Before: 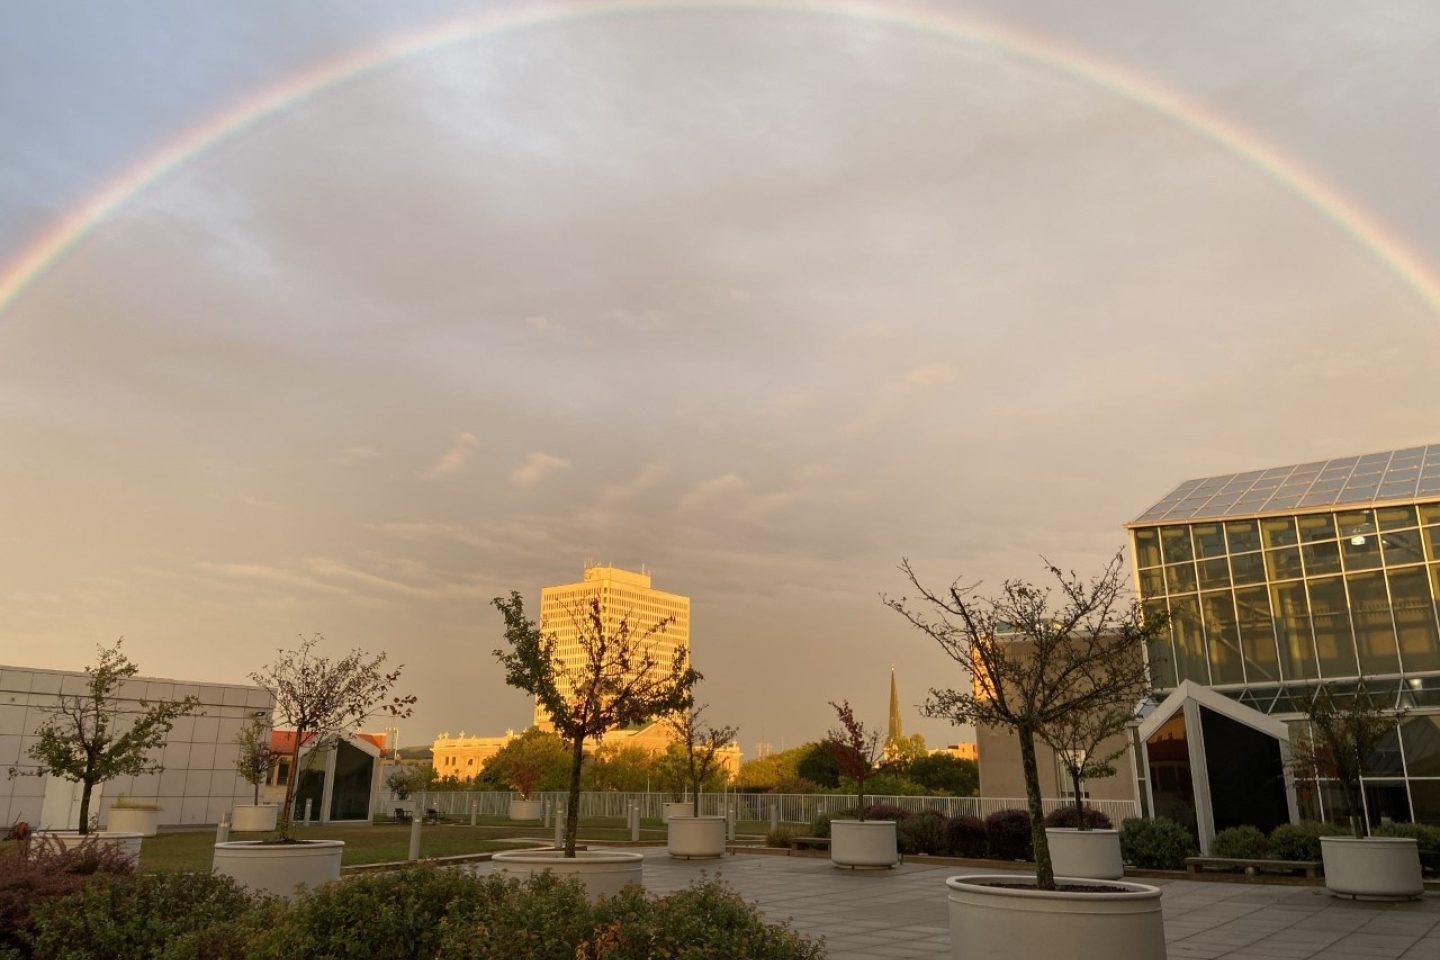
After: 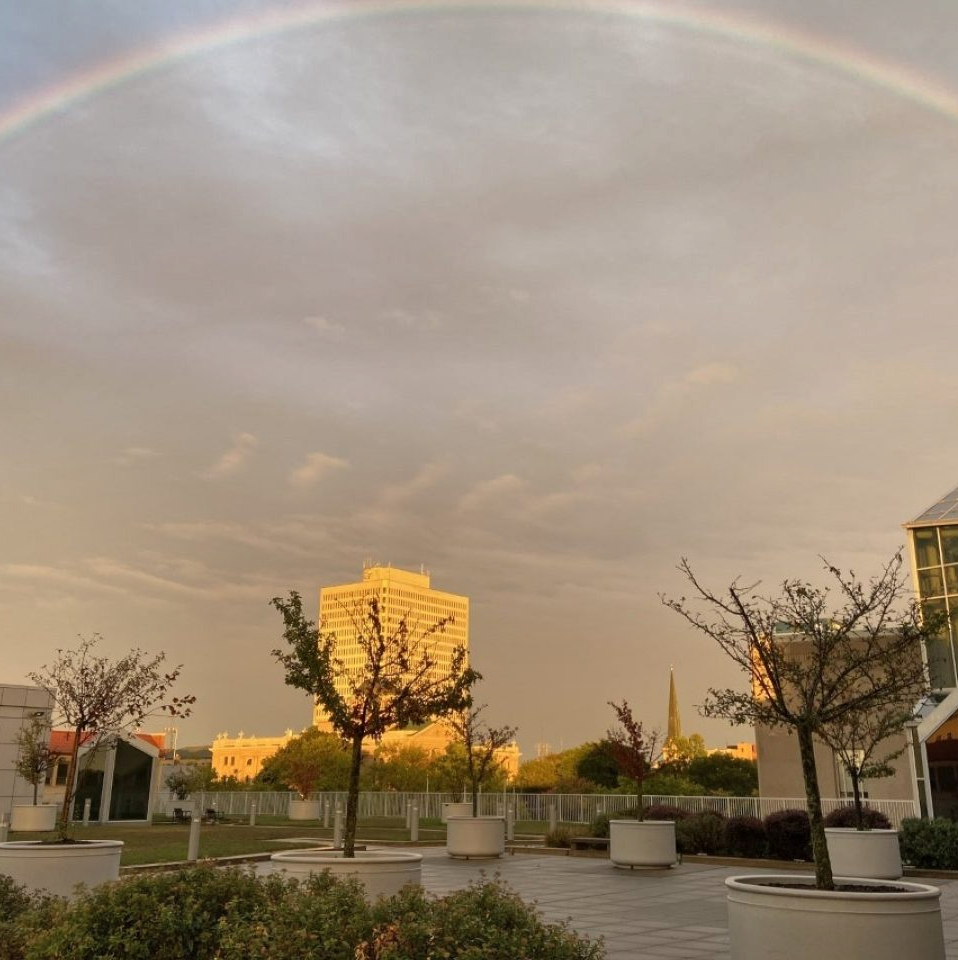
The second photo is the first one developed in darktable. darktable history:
shadows and highlights: low approximation 0.01, soften with gaussian
crop and rotate: left 15.396%, right 18.017%
